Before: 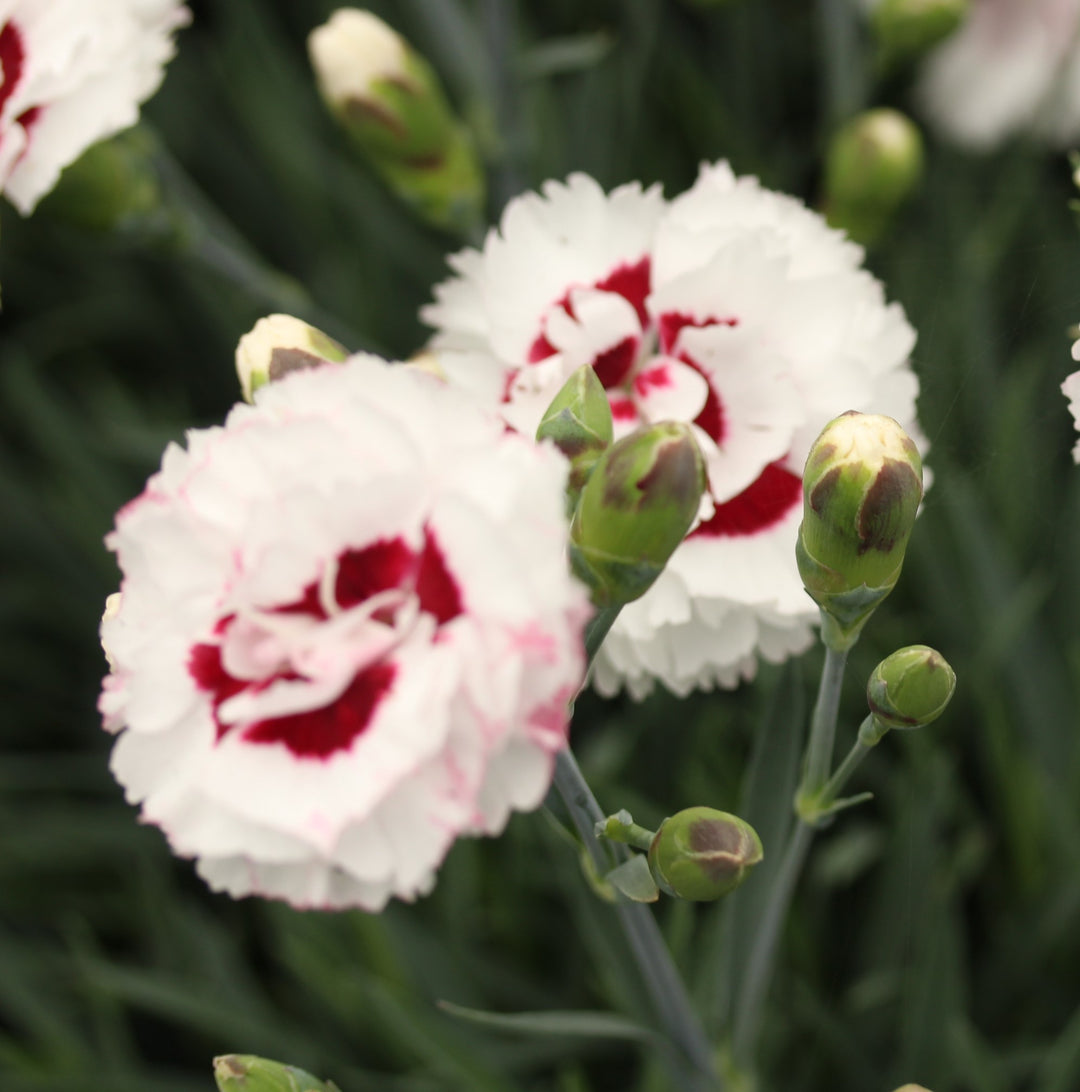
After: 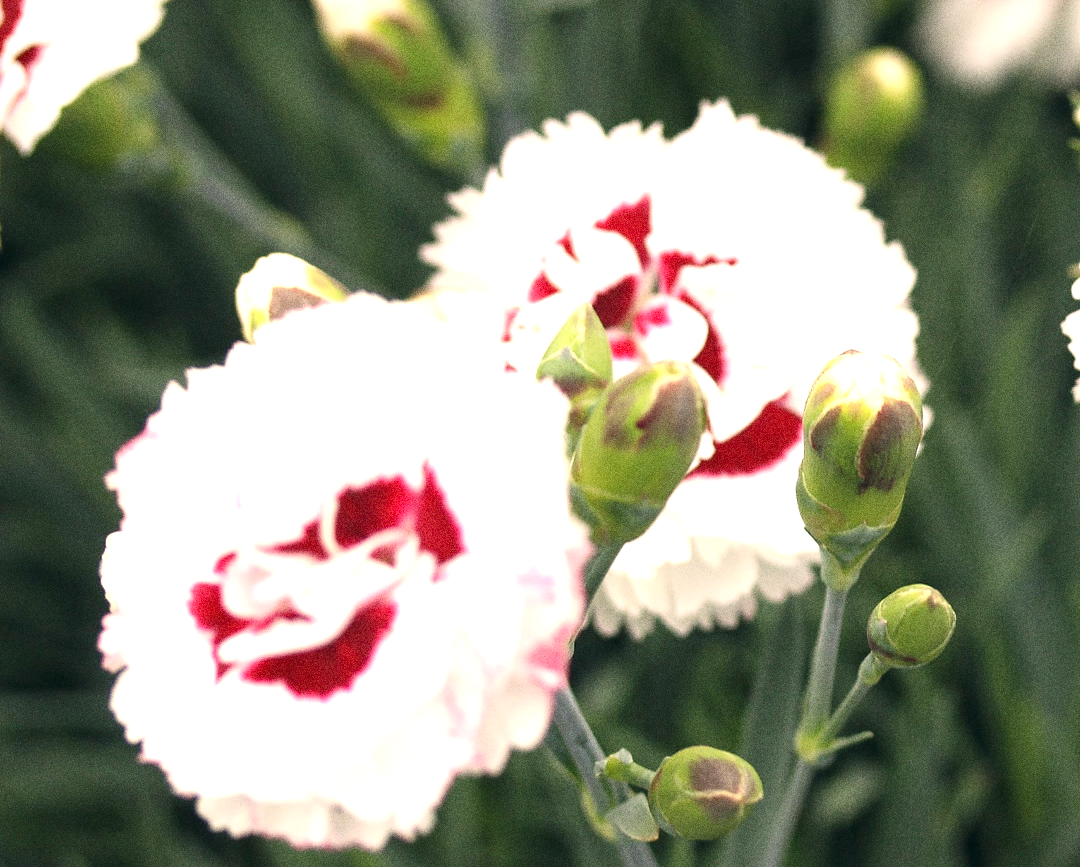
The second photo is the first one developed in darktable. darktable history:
exposure: exposure 1 EV, compensate highlight preservation false
grain: coarseness 0.09 ISO, strength 40%
sharpen: radius 1, threshold 1
crop and rotate: top 5.667%, bottom 14.937%
color correction: highlights a* 5.38, highlights b* 5.3, shadows a* -4.26, shadows b* -5.11
